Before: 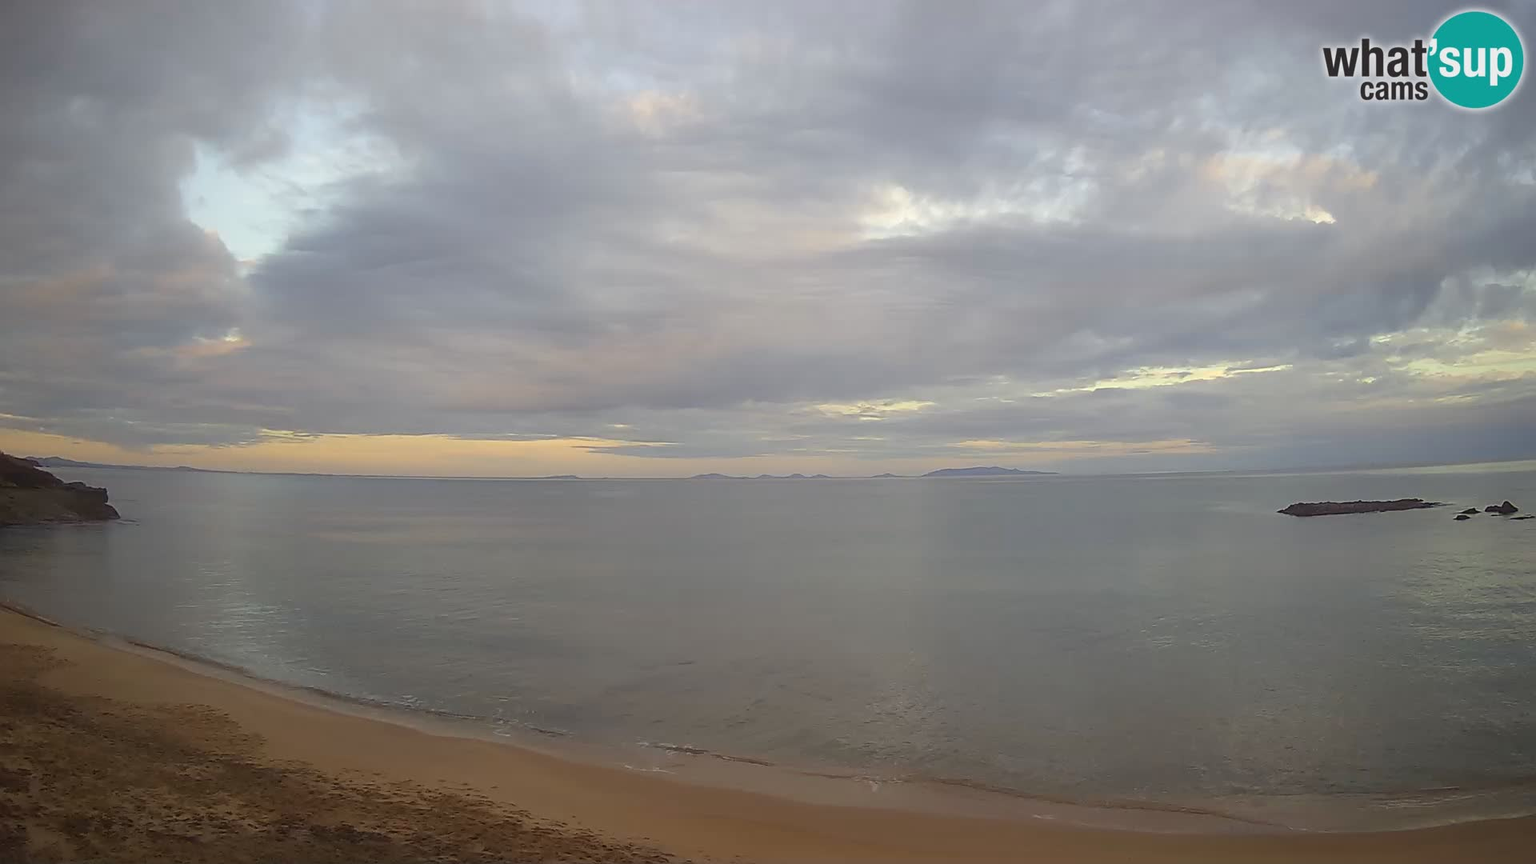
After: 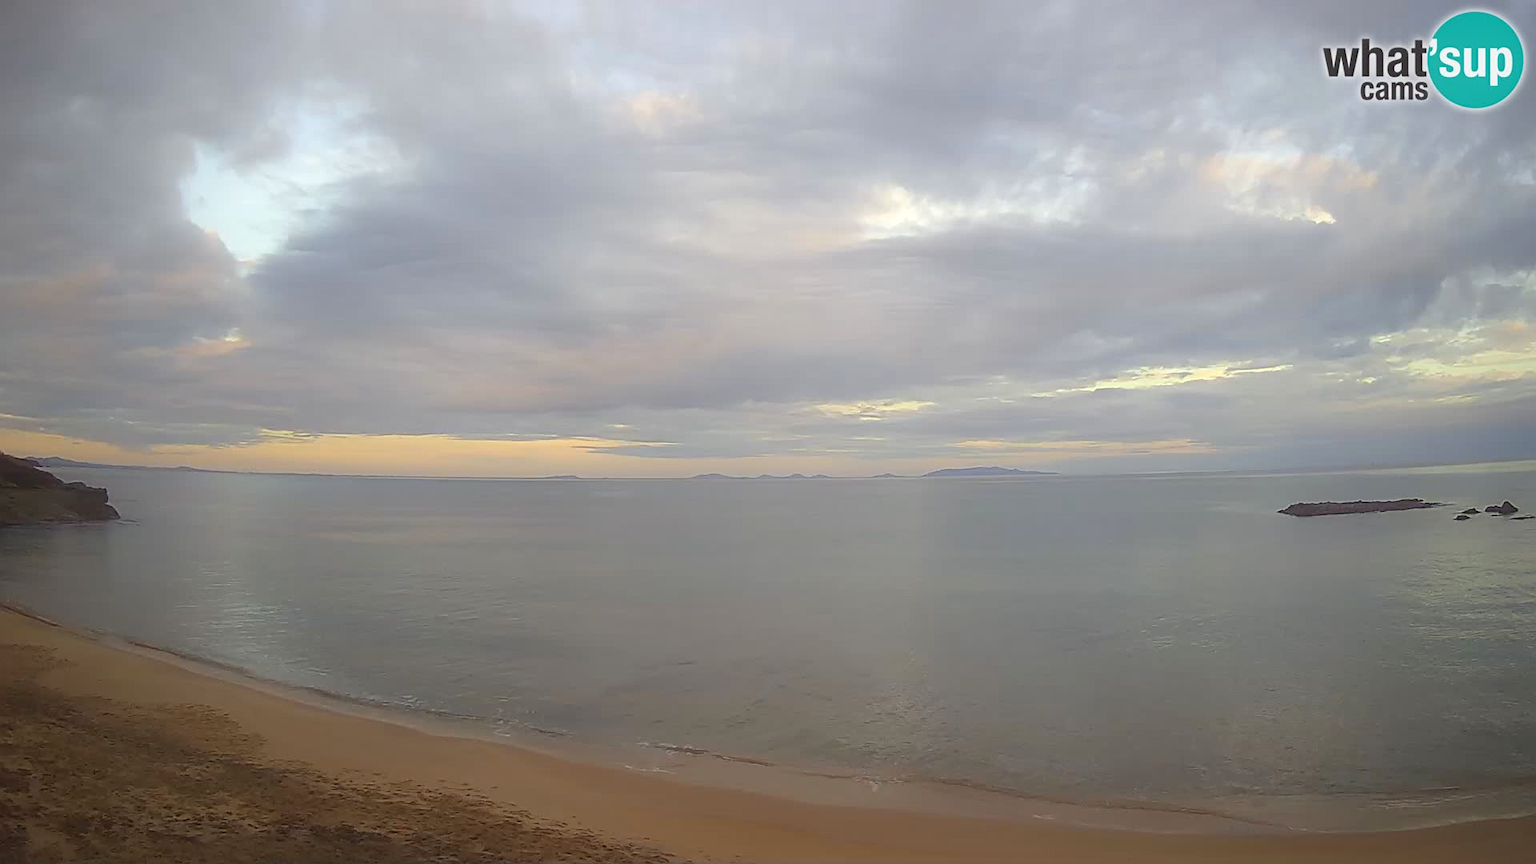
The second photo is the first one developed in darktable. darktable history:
contrast equalizer: y [[0.5, 0.486, 0.447, 0.446, 0.489, 0.5], [0.5 ×6], [0.5 ×6], [0 ×6], [0 ×6]]
exposure: exposure 0.29 EV, compensate highlight preservation false
